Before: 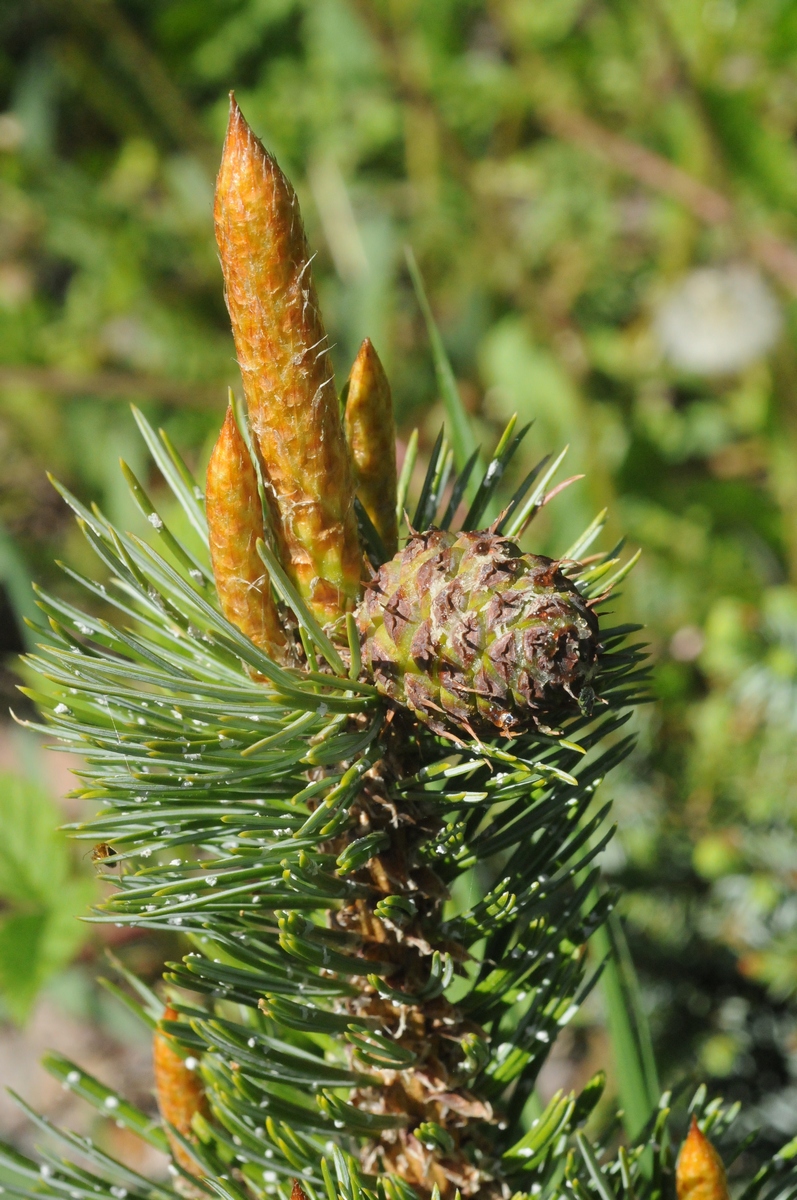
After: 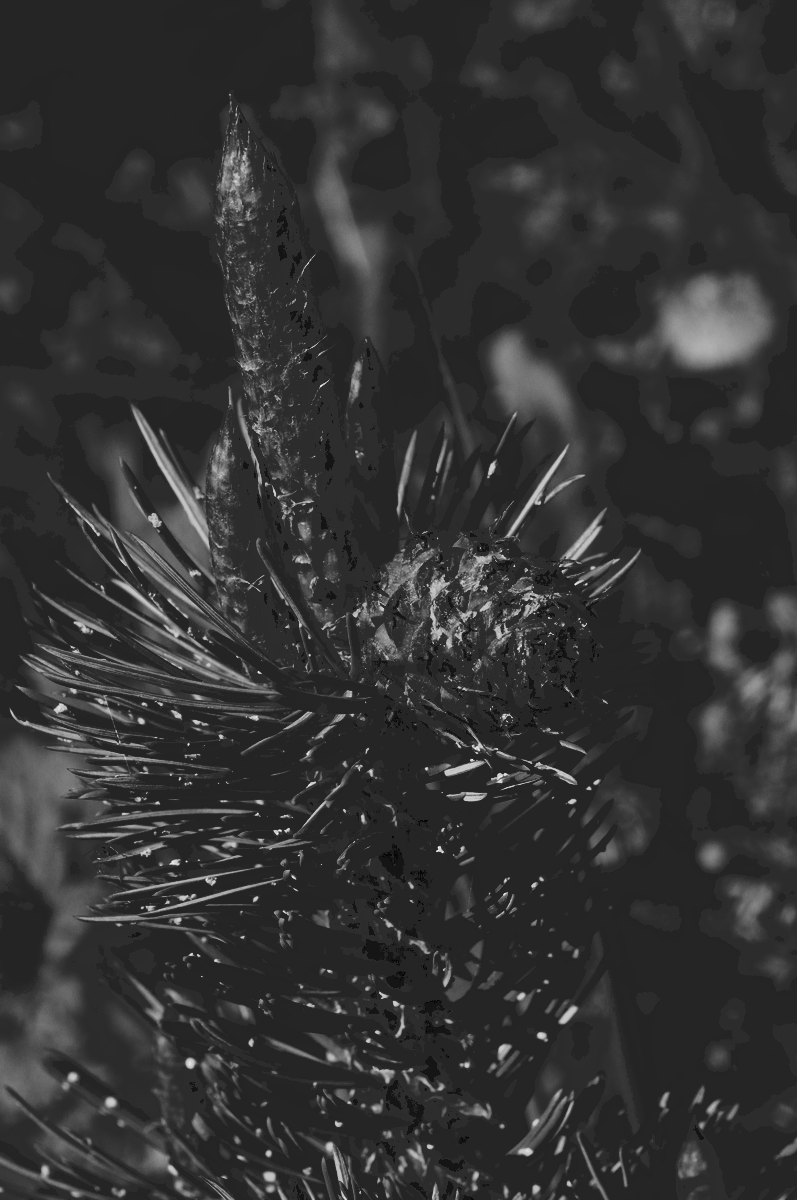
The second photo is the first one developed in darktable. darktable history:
white balance: red 0.766, blue 1.537
contrast brightness saturation: brightness -1, saturation 1
monochrome: on, module defaults
tone curve: curves: ch0 [(0, 0) (0.003, 0.185) (0.011, 0.185) (0.025, 0.187) (0.044, 0.185) (0.069, 0.185) (0.1, 0.18) (0.136, 0.18) (0.177, 0.179) (0.224, 0.202) (0.277, 0.252) (0.335, 0.343) (0.399, 0.452) (0.468, 0.553) (0.543, 0.643) (0.623, 0.717) (0.709, 0.778) (0.801, 0.82) (0.898, 0.856) (1, 1)], preserve colors none
